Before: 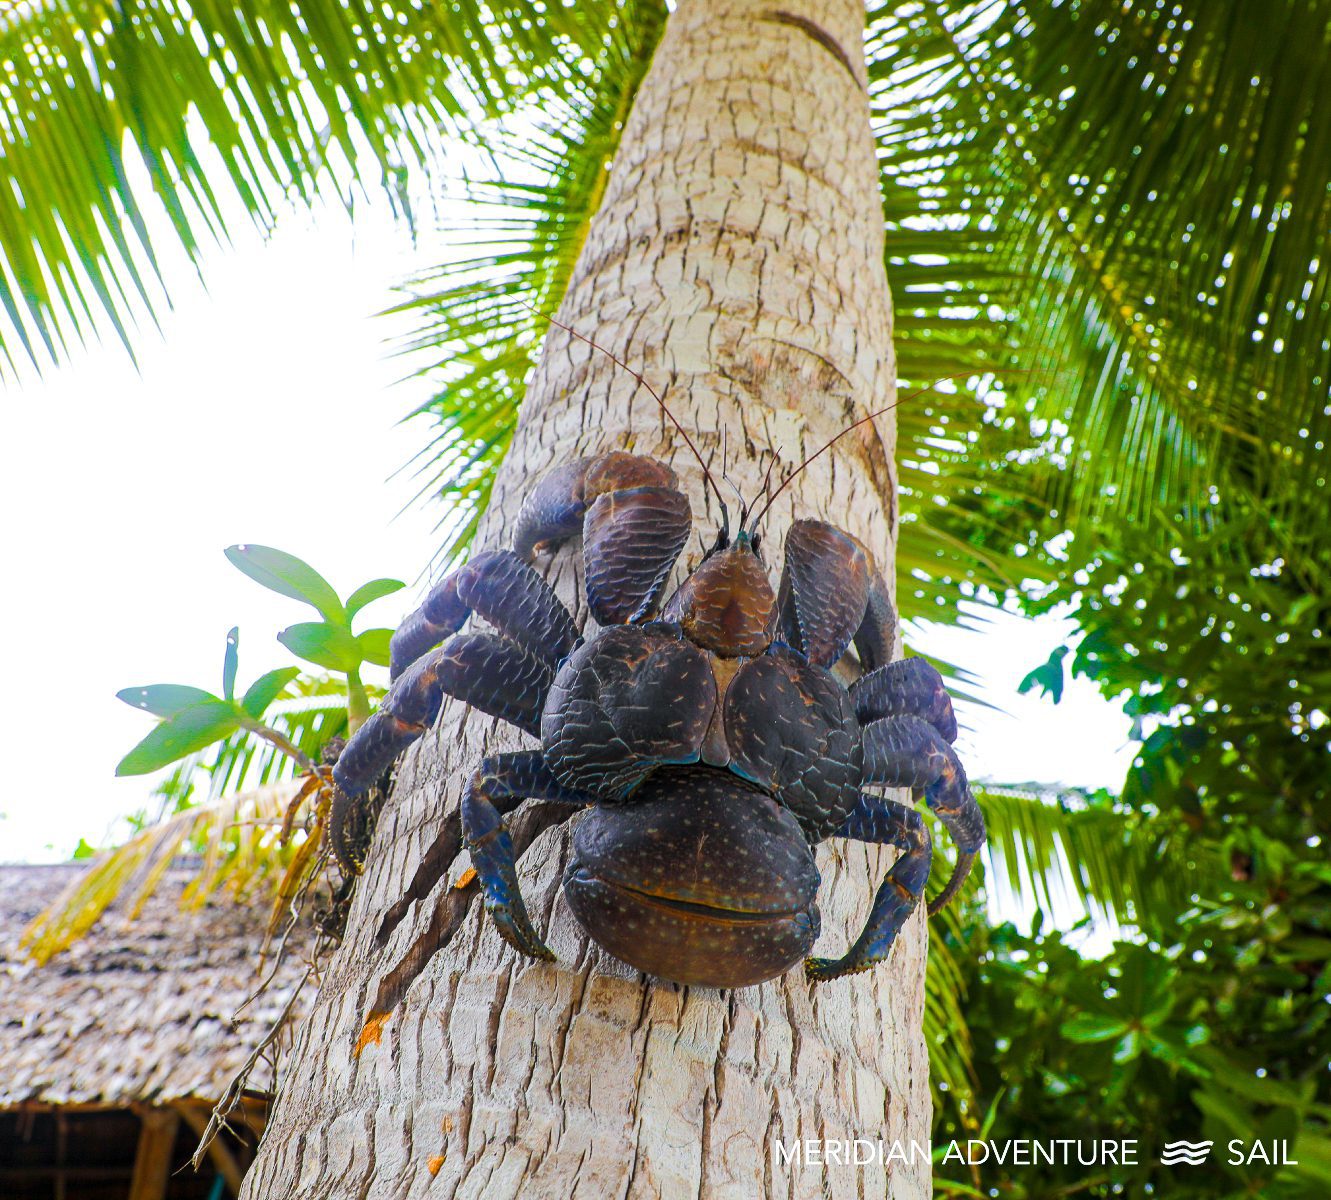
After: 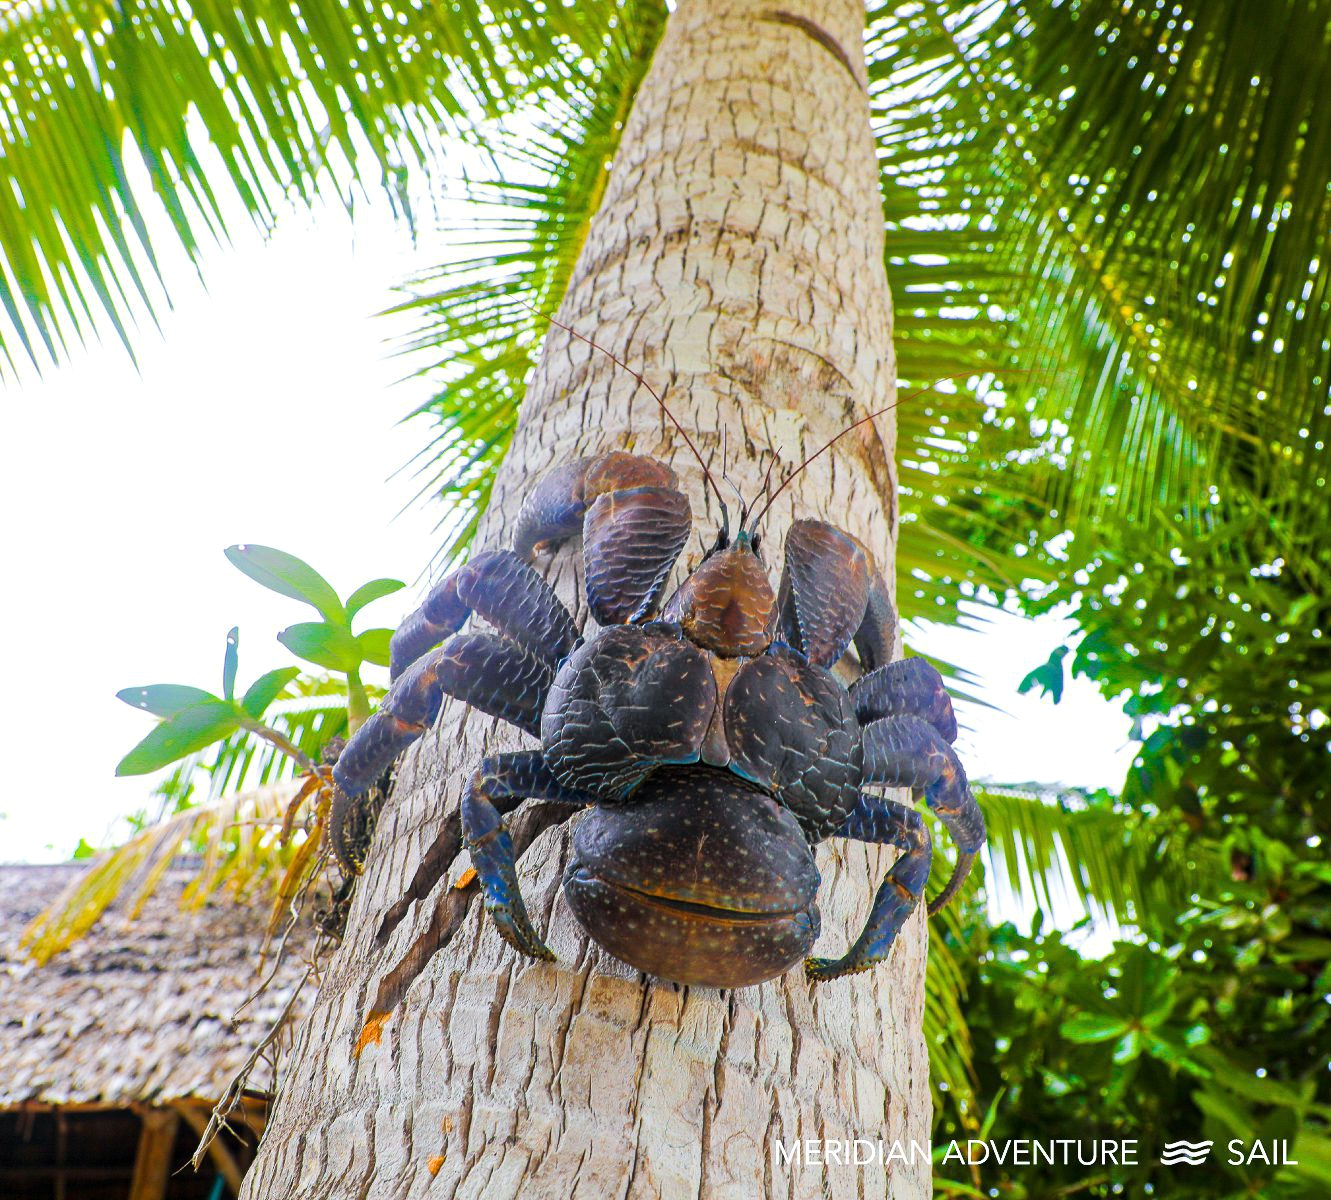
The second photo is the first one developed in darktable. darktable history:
white balance: emerald 1
tone equalizer: -8 EV 0.001 EV, -7 EV -0.004 EV, -6 EV 0.009 EV, -5 EV 0.032 EV, -4 EV 0.276 EV, -3 EV 0.644 EV, -2 EV 0.584 EV, -1 EV 0.187 EV, +0 EV 0.024 EV
